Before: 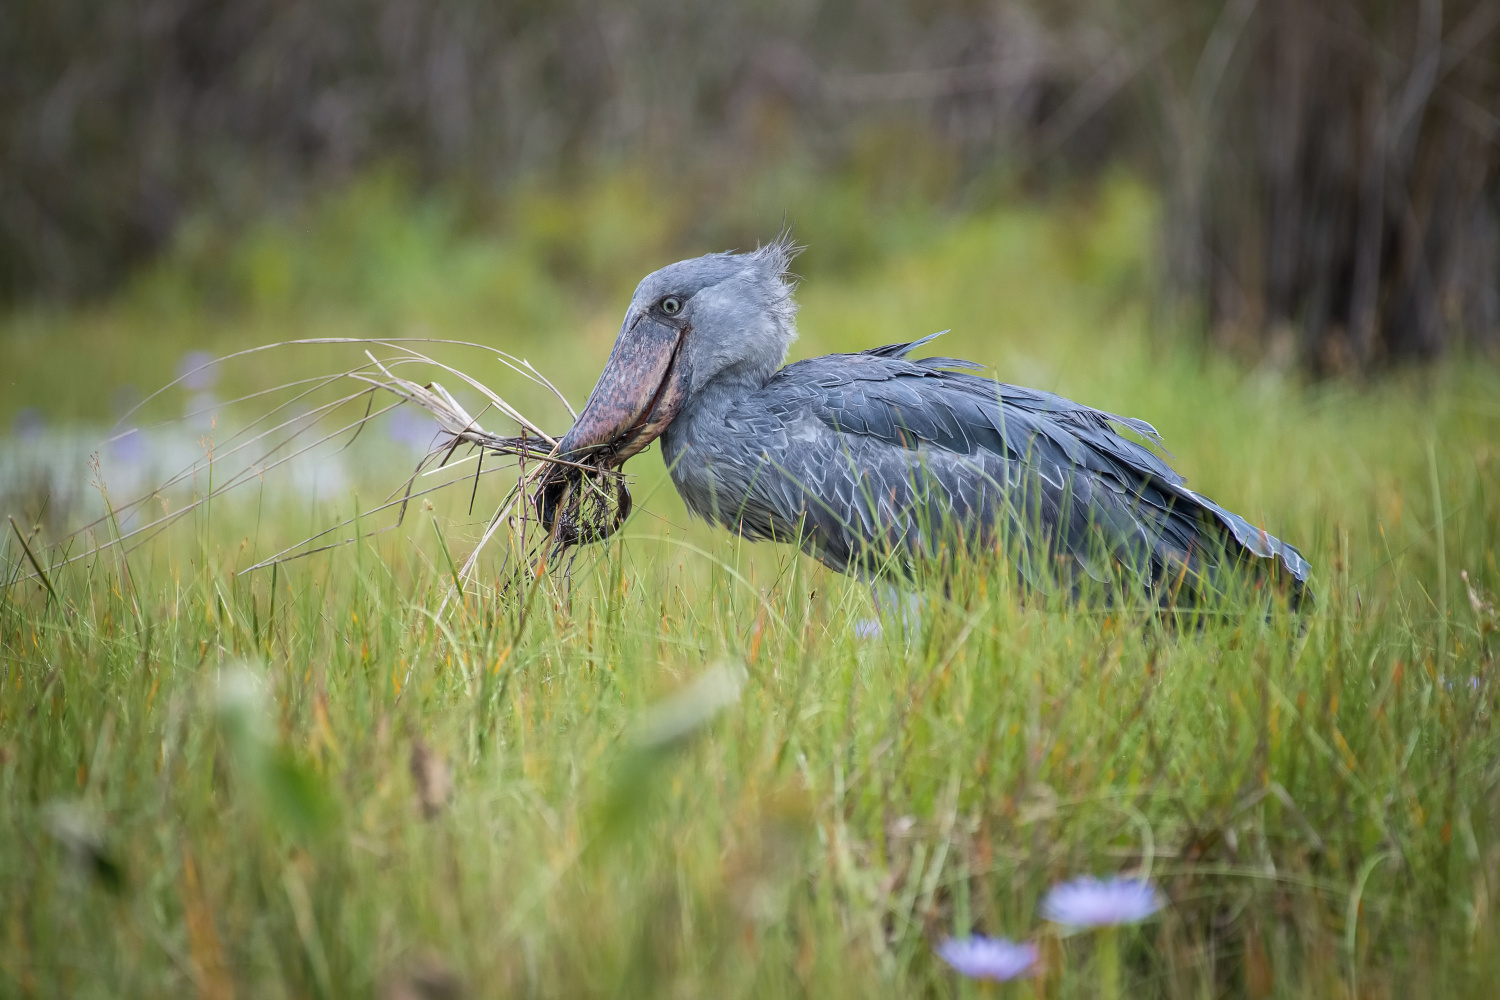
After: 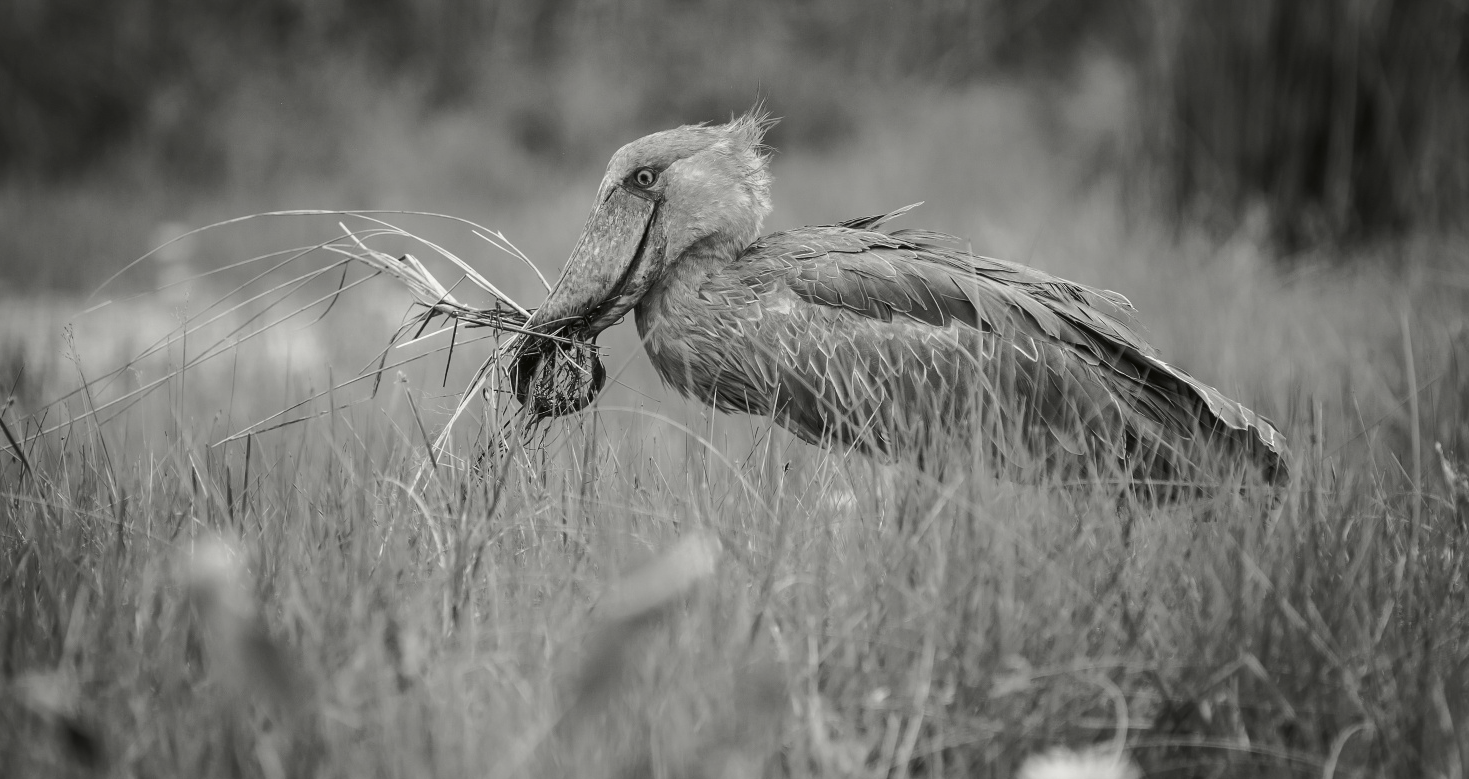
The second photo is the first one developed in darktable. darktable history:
color calibration: output gray [0.23, 0.37, 0.4, 0], gray › normalize channels true, illuminant same as pipeline (D50), adaptation XYZ, x 0.346, y 0.359, gamut compression 0
tone curve: curves: ch0 [(0, 0.021) (0.059, 0.053) (0.212, 0.18) (0.337, 0.304) (0.495, 0.505) (0.725, 0.731) (0.89, 0.919) (1, 1)]; ch1 [(0, 0) (0.094, 0.081) (0.285, 0.299) (0.413, 0.43) (0.479, 0.475) (0.54, 0.55) (0.615, 0.65) (0.683, 0.688) (1, 1)]; ch2 [(0, 0) (0.257, 0.217) (0.434, 0.434) (0.498, 0.507) (0.599, 0.578) (1, 1)], color space Lab, independent channels, preserve colors none
crop and rotate: left 1.814%, top 12.818%, right 0.25%, bottom 9.225%
